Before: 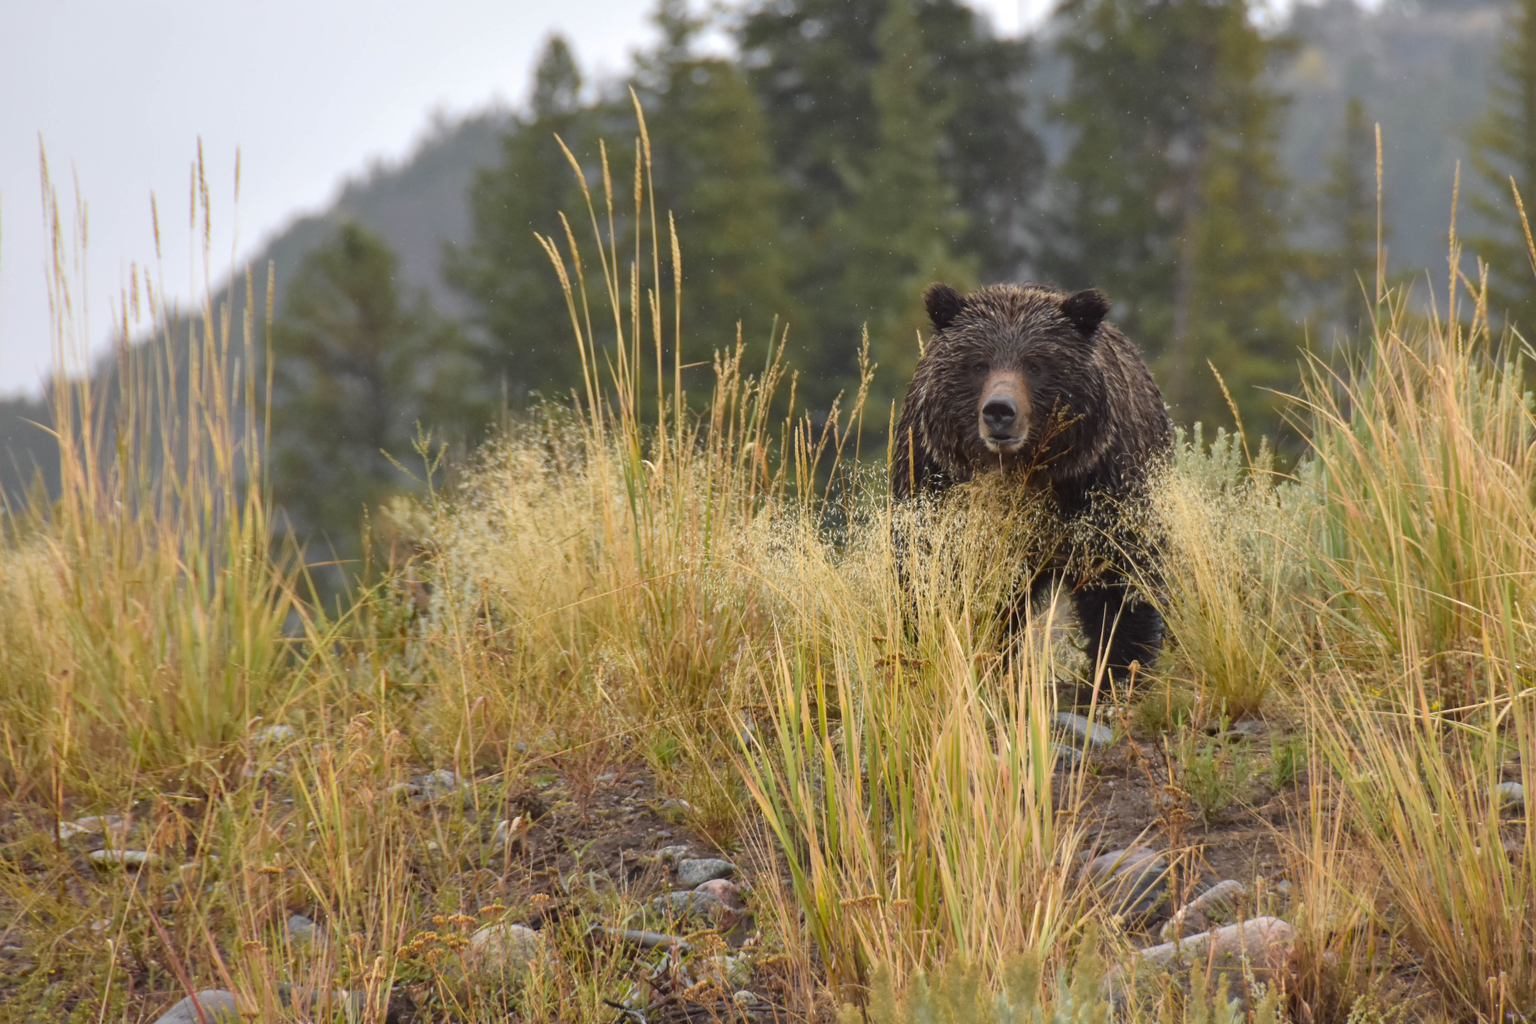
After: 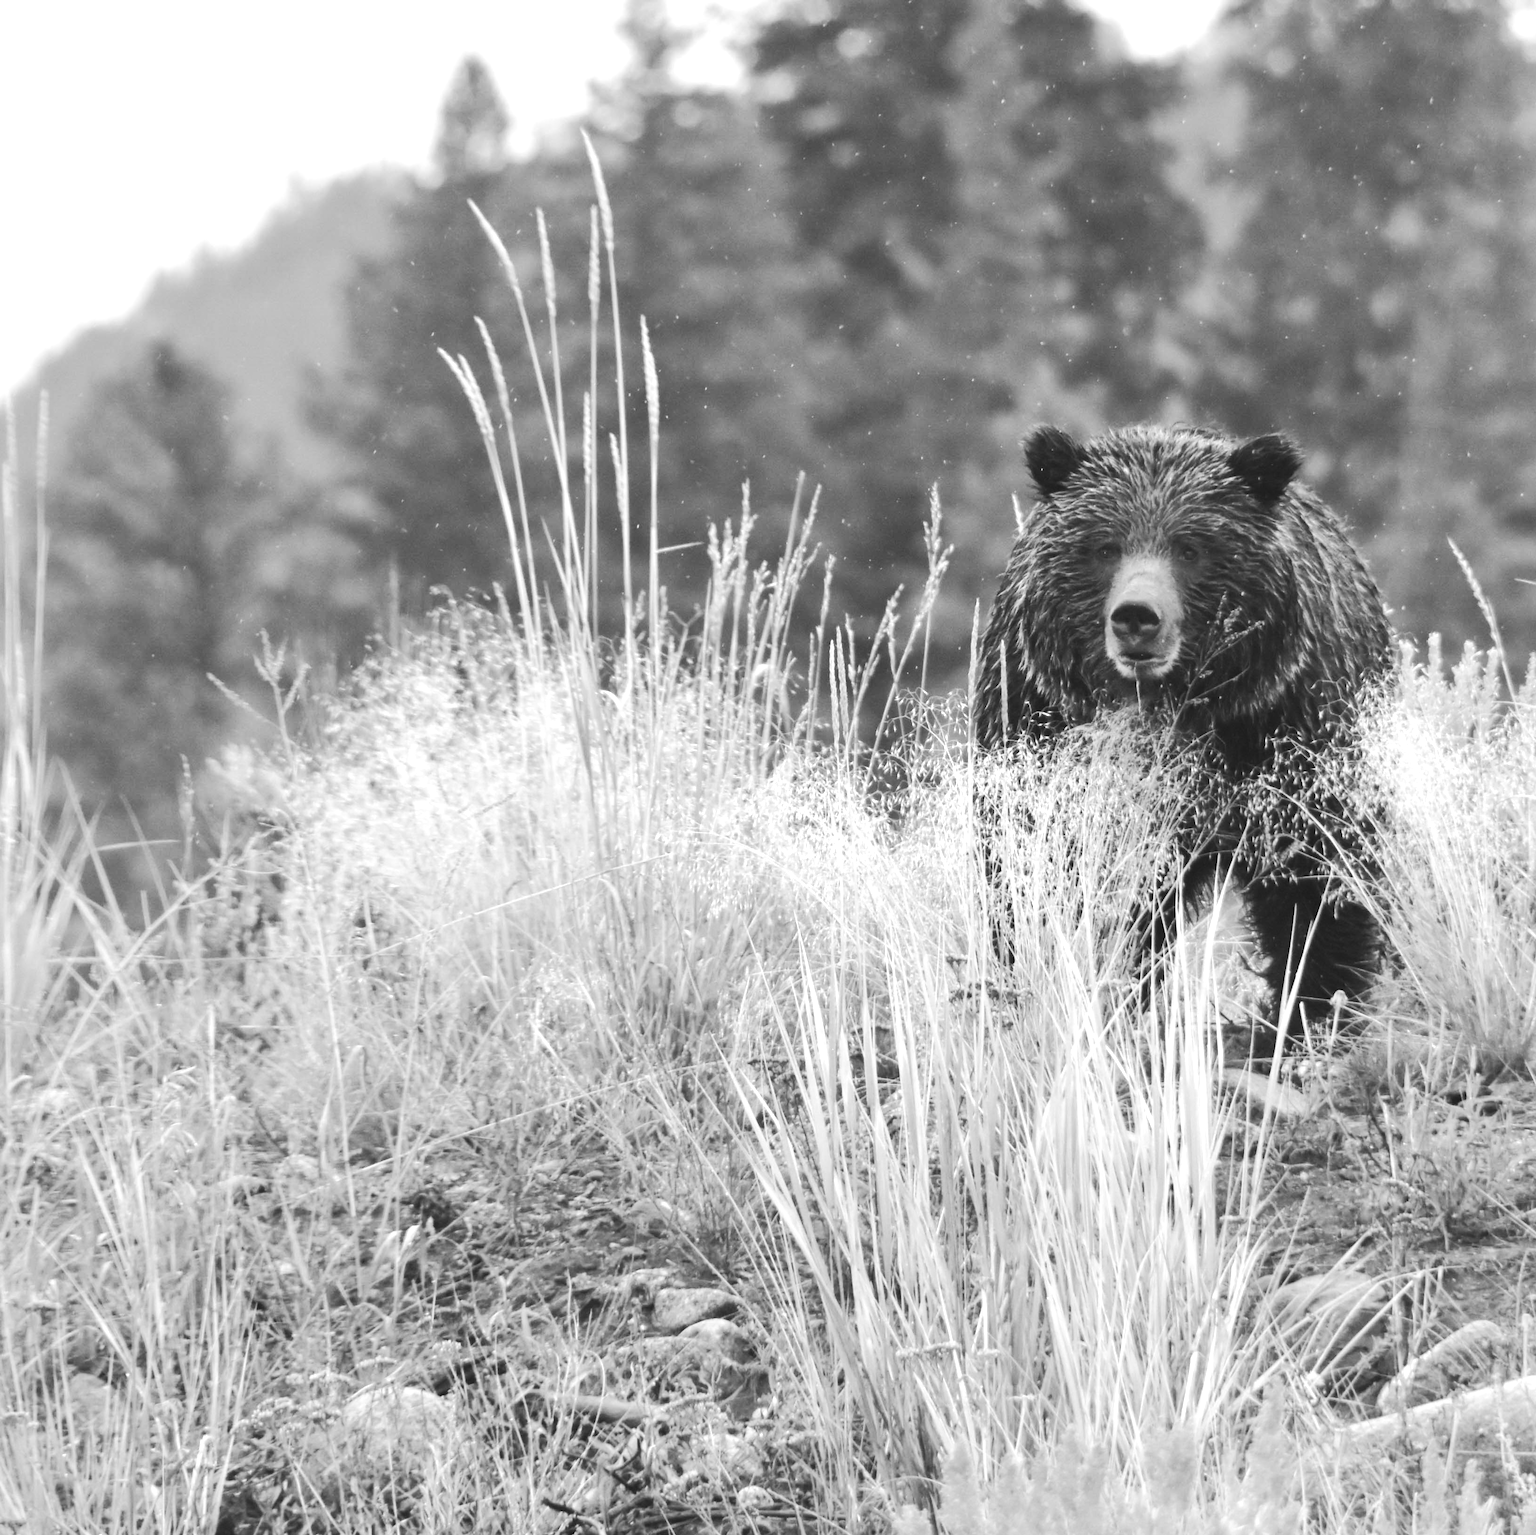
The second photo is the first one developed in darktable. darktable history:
exposure: black level correction 0, exposure 1 EV, compensate highlight preservation false
crop and rotate: left 15.754%, right 17.579%
tone curve: curves: ch0 [(0, 0.045) (0.155, 0.169) (0.46, 0.466) (0.751, 0.788) (1, 0.961)]; ch1 [(0, 0) (0.43, 0.408) (0.472, 0.469) (0.505, 0.503) (0.553, 0.563) (0.592, 0.581) (0.631, 0.625) (1, 1)]; ch2 [(0, 0) (0.505, 0.495) (0.55, 0.557) (0.583, 0.573) (1, 1)], color space Lab, independent channels, preserve colors none
tone equalizer: -8 EV -0.75 EV, -7 EV -0.7 EV, -6 EV -0.6 EV, -5 EV -0.4 EV, -3 EV 0.4 EV, -2 EV 0.6 EV, -1 EV 0.7 EV, +0 EV 0.75 EV, edges refinement/feathering 500, mask exposure compensation -1.57 EV, preserve details no
monochrome: a -92.57, b 58.91
rotate and perspective: crop left 0, crop top 0
color balance rgb: shadows lift › chroma 1%, shadows lift › hue 113°, highlights gain › chroma 0.2%, highlights gain › hue 333°, perceptual saturation grading › global saturation 20%, perceptual saturation grading › highlights -50%, perceptual saturation grading › shadows 25%, contrast -10%
